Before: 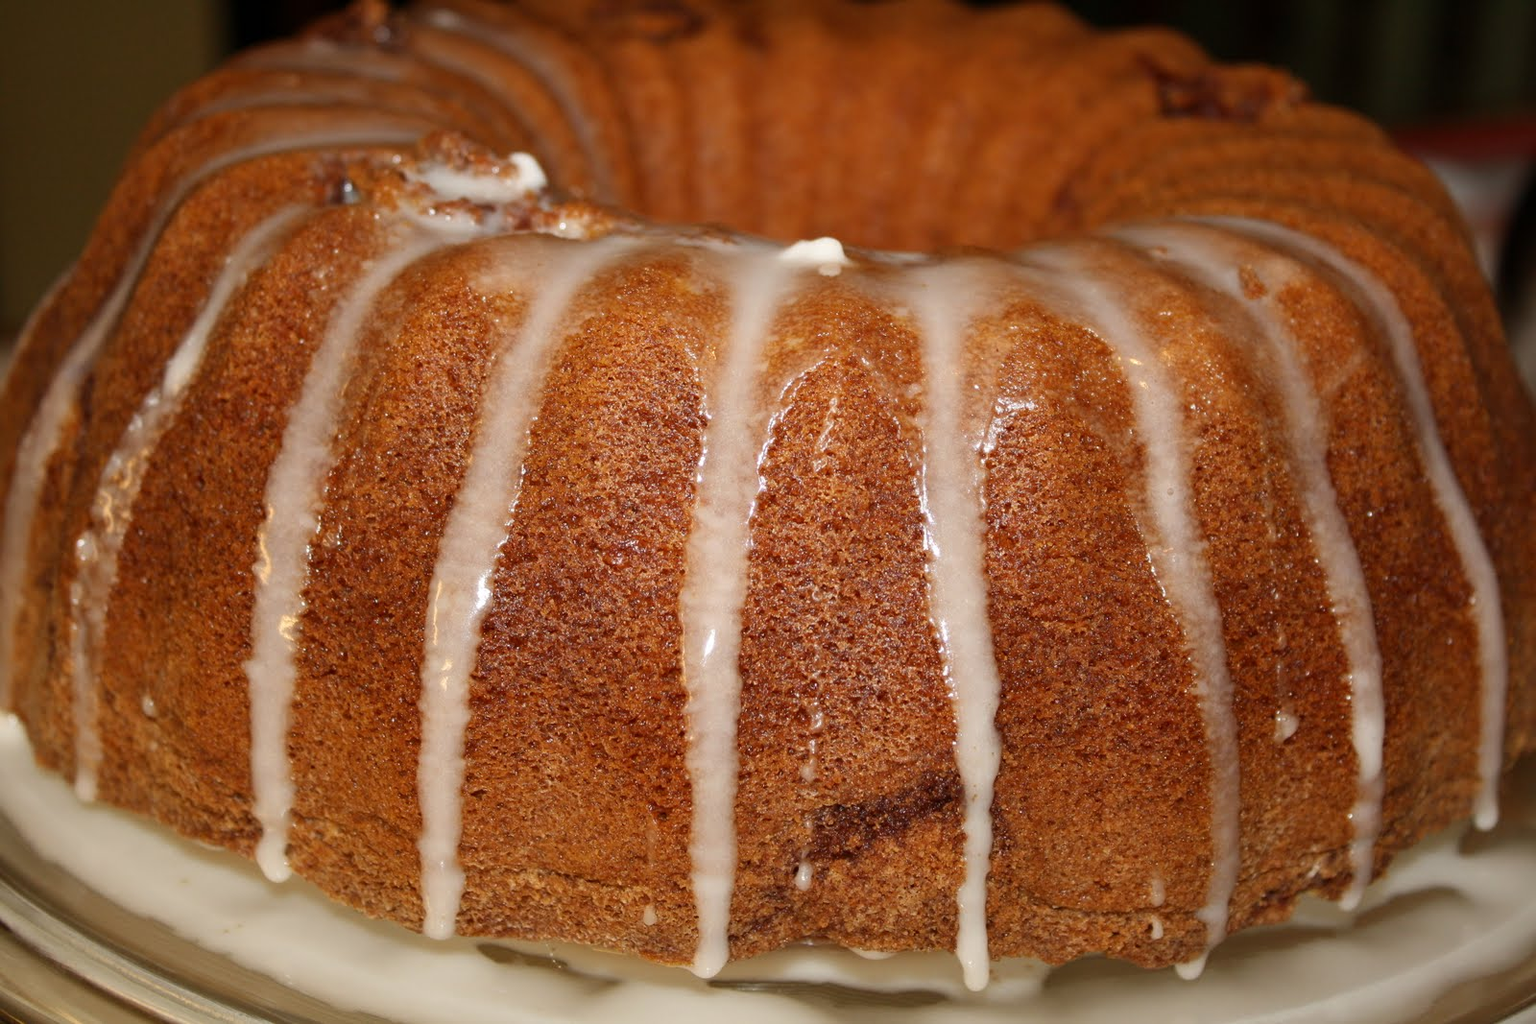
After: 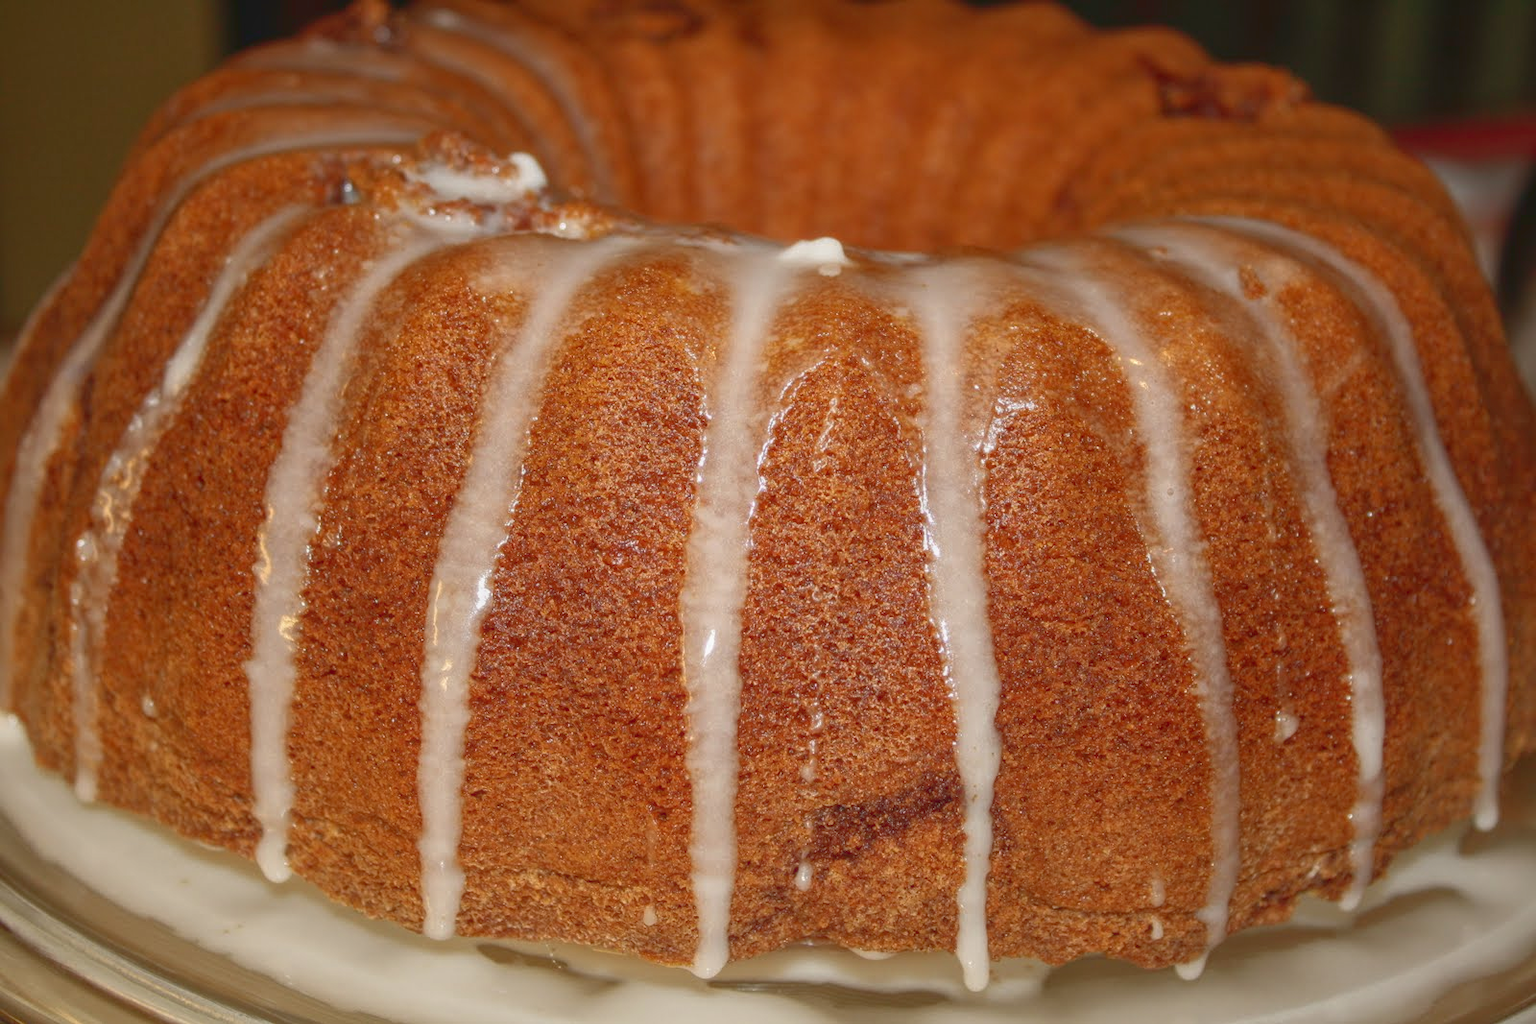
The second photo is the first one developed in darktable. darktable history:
tone curve: curves: ch0 [(0, 0.042) (0.129, 0.18) (0.501, 0.497) (1, 1)], color space Lab, linked channels, preserve colors none
local contrast: highlights 73%, shadows 15%, midtone range 0.197
white balance: emerald 1
